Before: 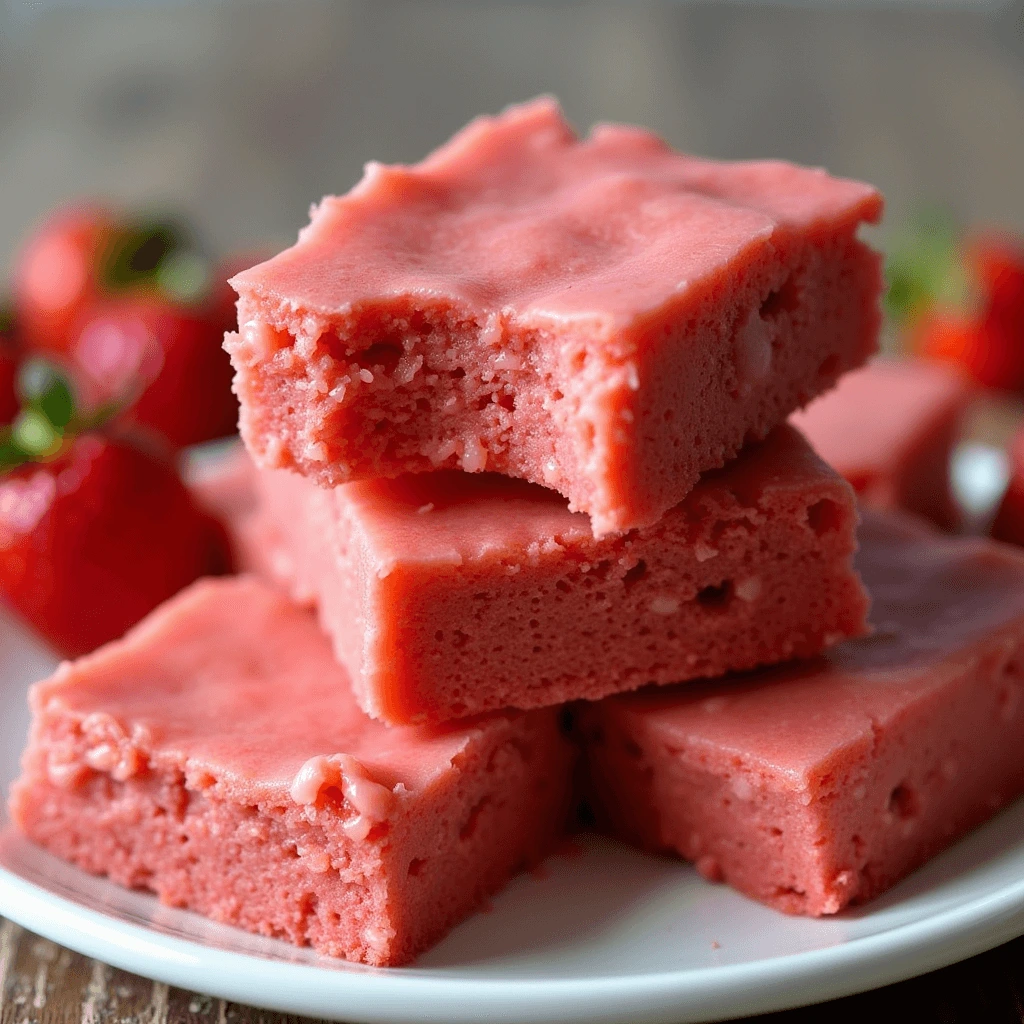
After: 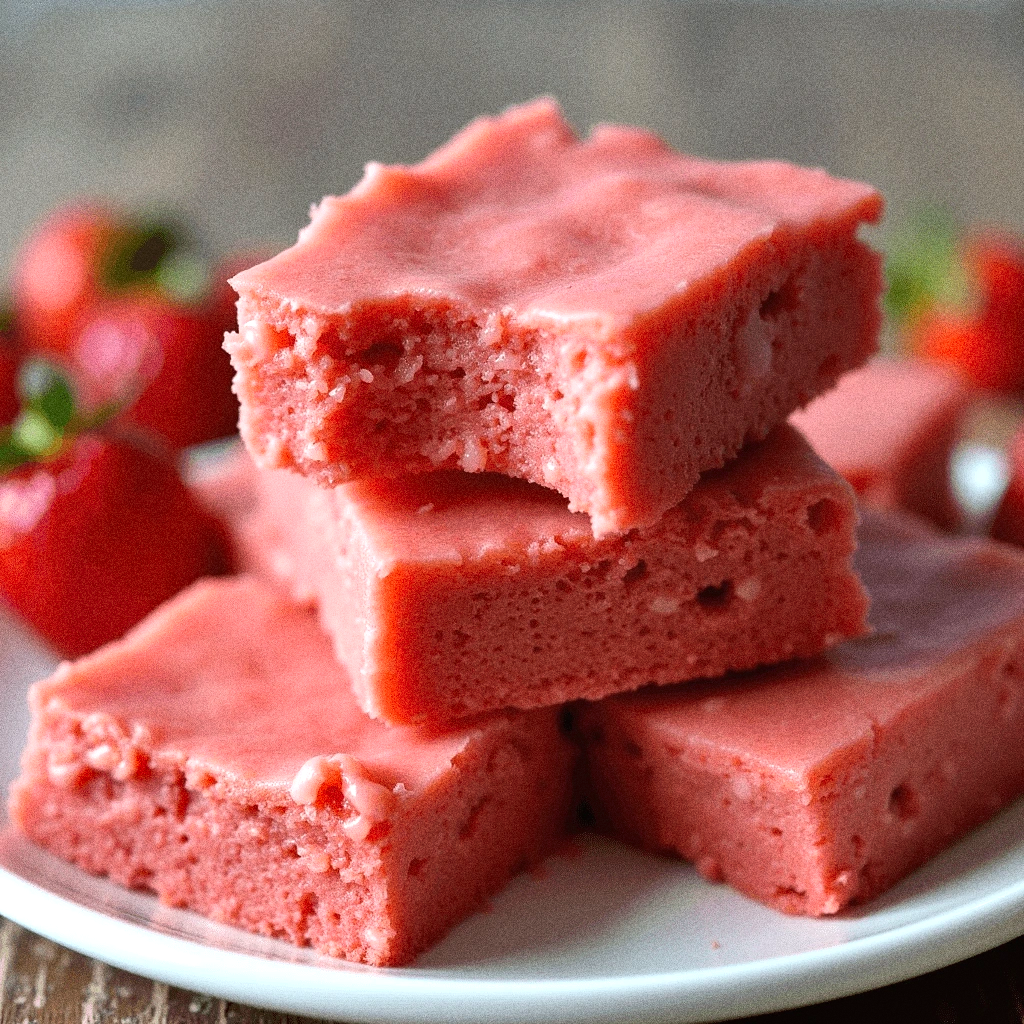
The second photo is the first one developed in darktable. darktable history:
exposure: black level correction 0, exposure 0.3 EV, compensate highlight preservation false
shadows and highlights: soften with gaussian
grain: coarseness 0.09 ISO, strength 40%
